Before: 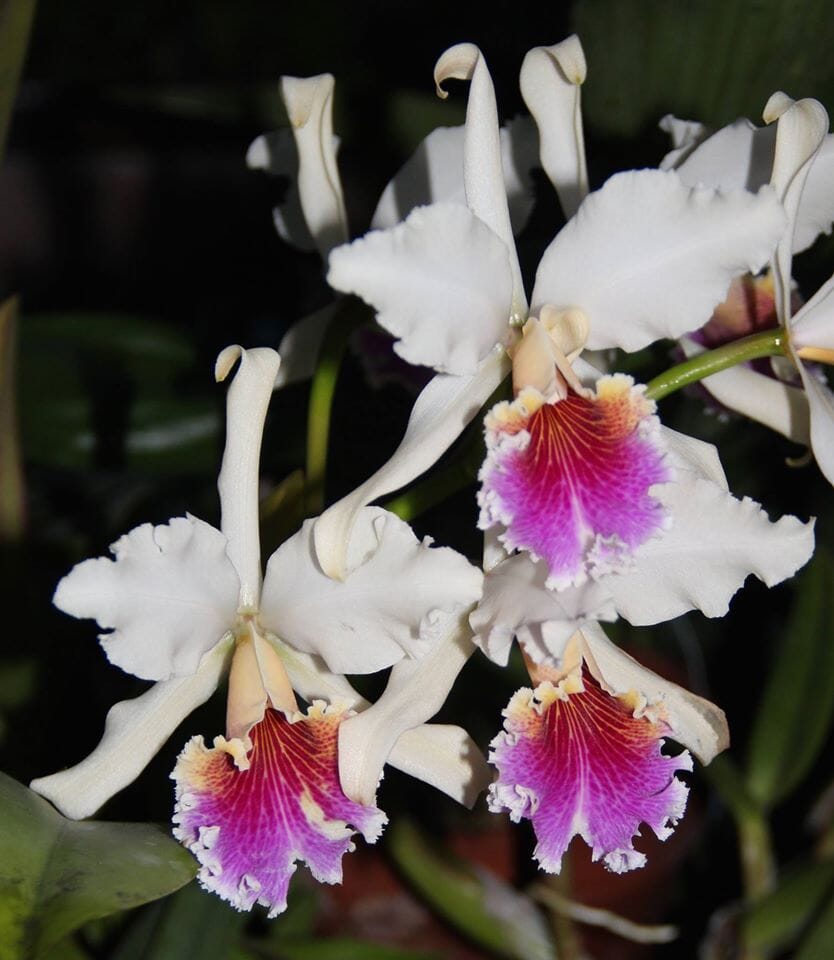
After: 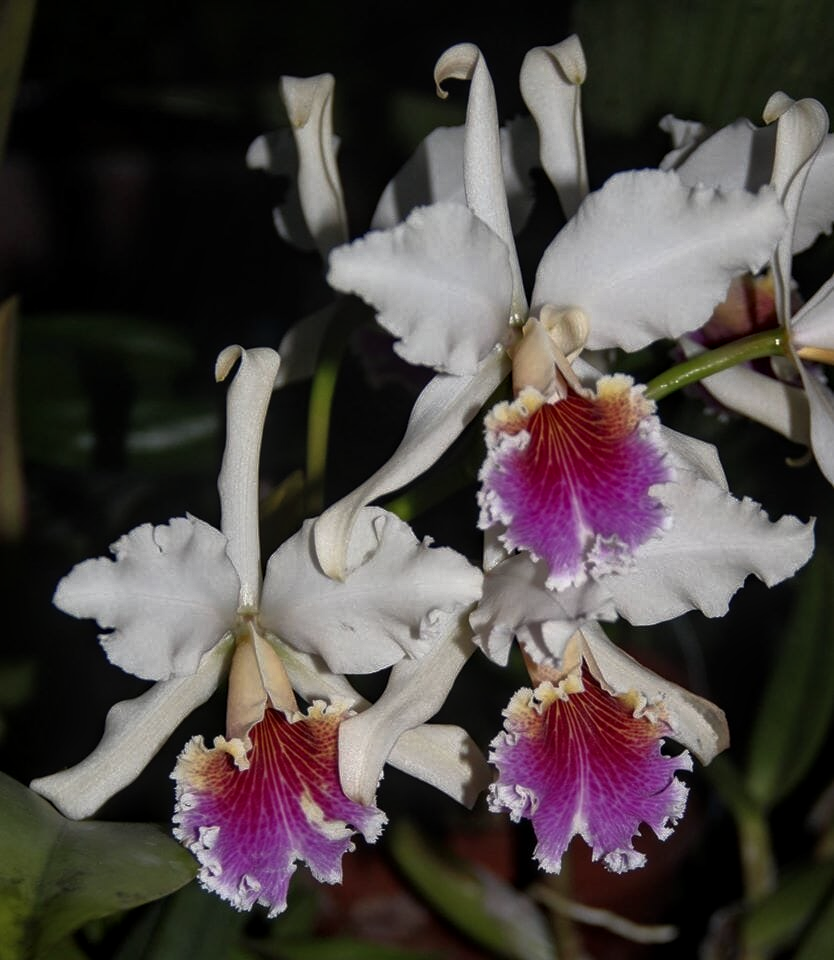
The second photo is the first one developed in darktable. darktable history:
local contrast: on, module defaults
rgb curve: curves: ch0 [(0, 0) (0.415, 0.237) (1, 1)]
